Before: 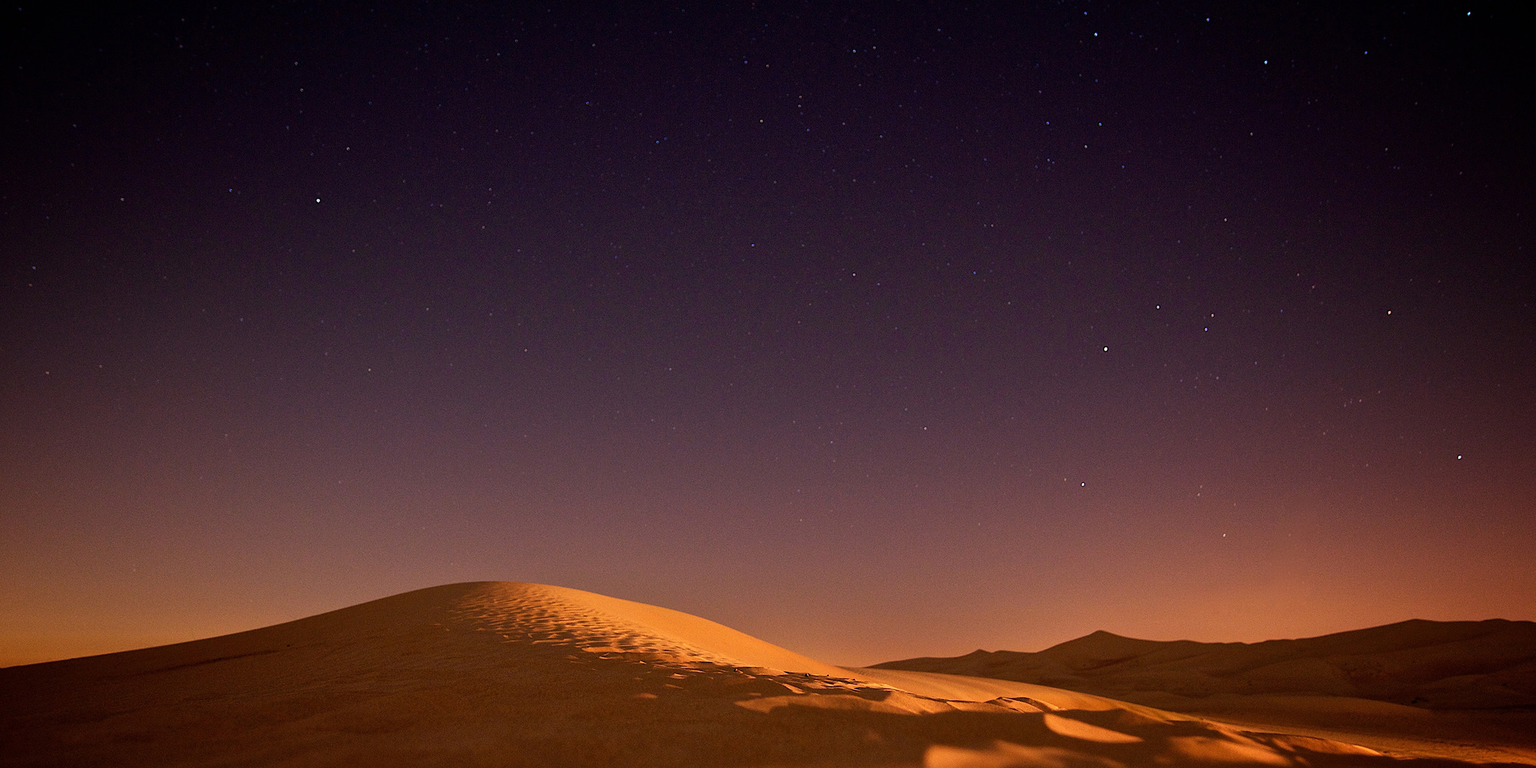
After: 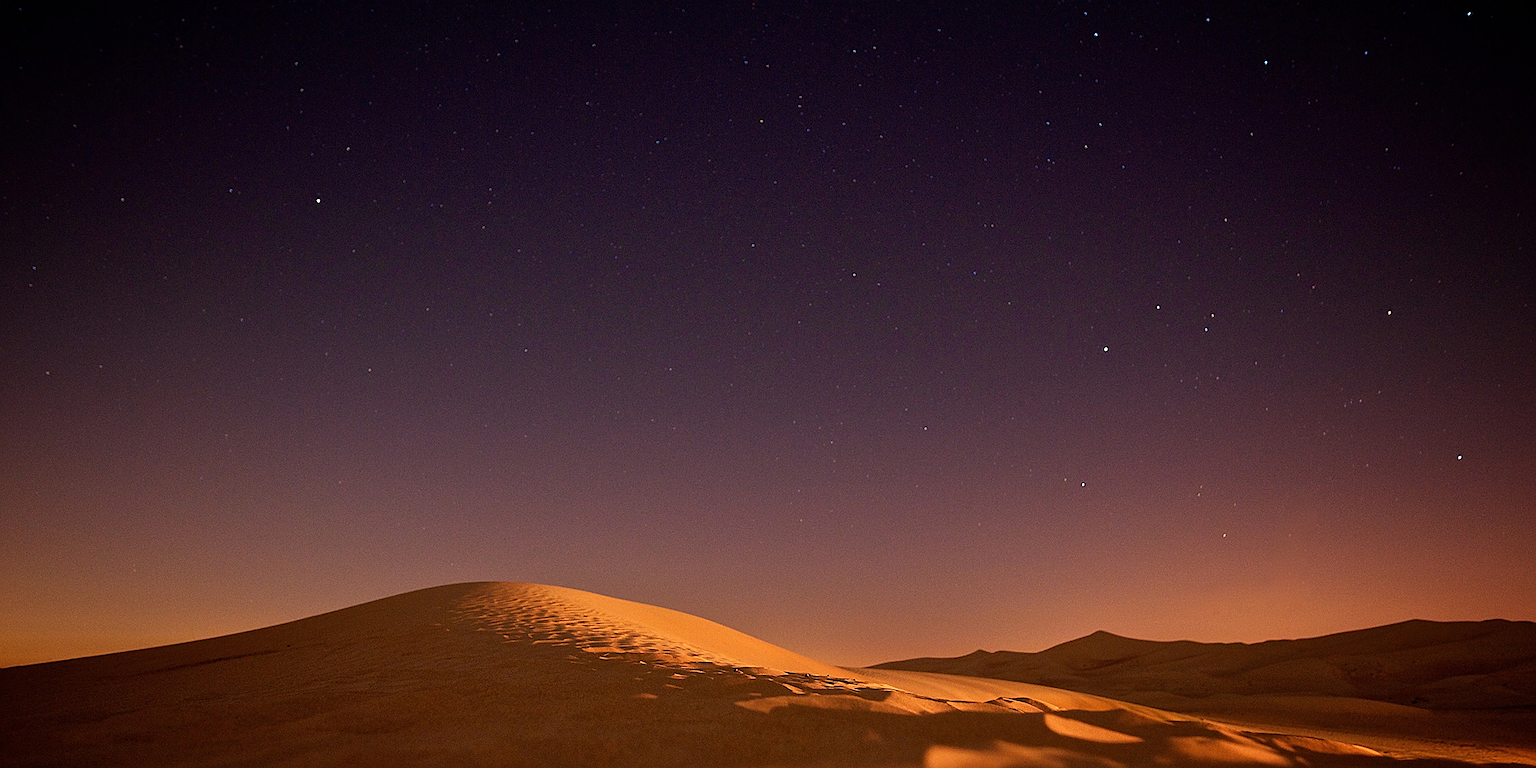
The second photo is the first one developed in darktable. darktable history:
sharpen: amount 0.486
